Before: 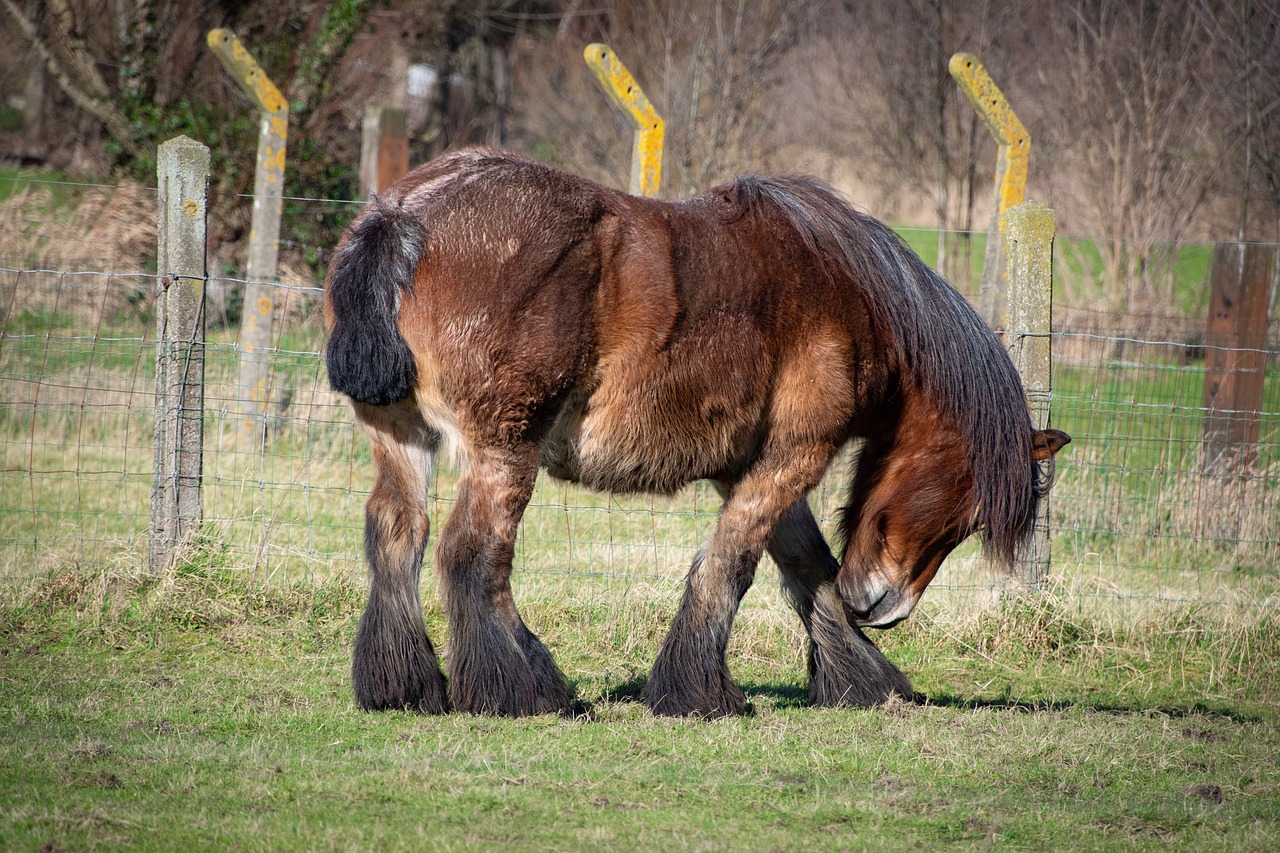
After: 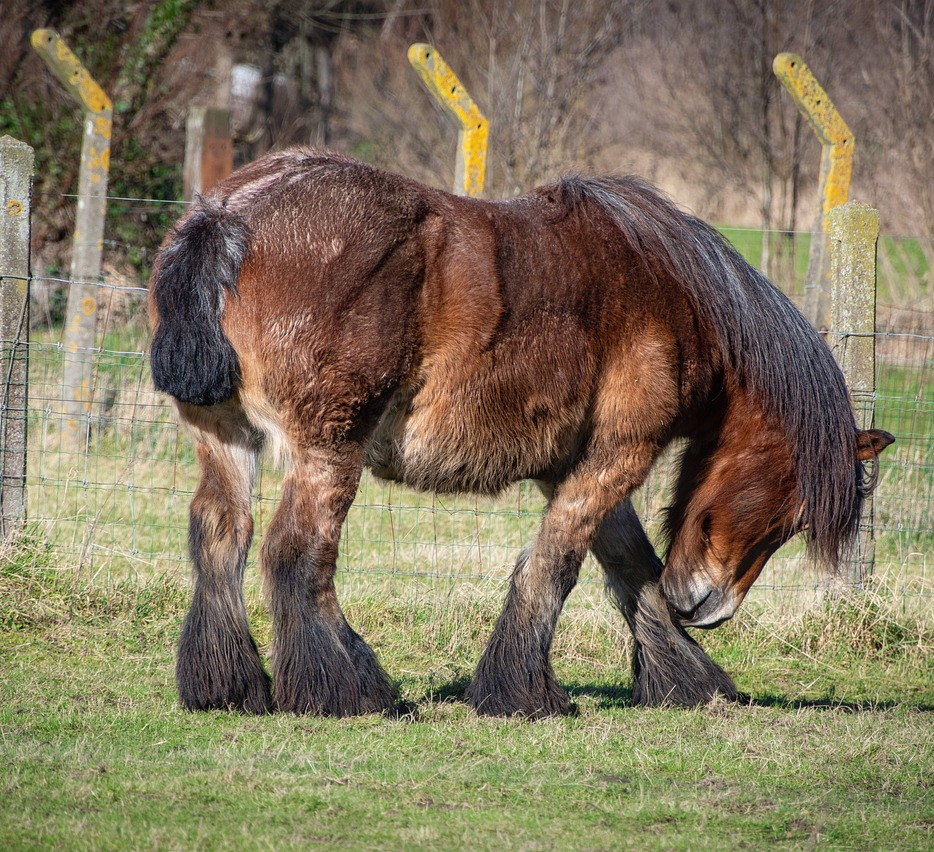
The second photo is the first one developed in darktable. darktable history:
local contrast: detail 110%
crop: left 13.773%, right 13.243%
